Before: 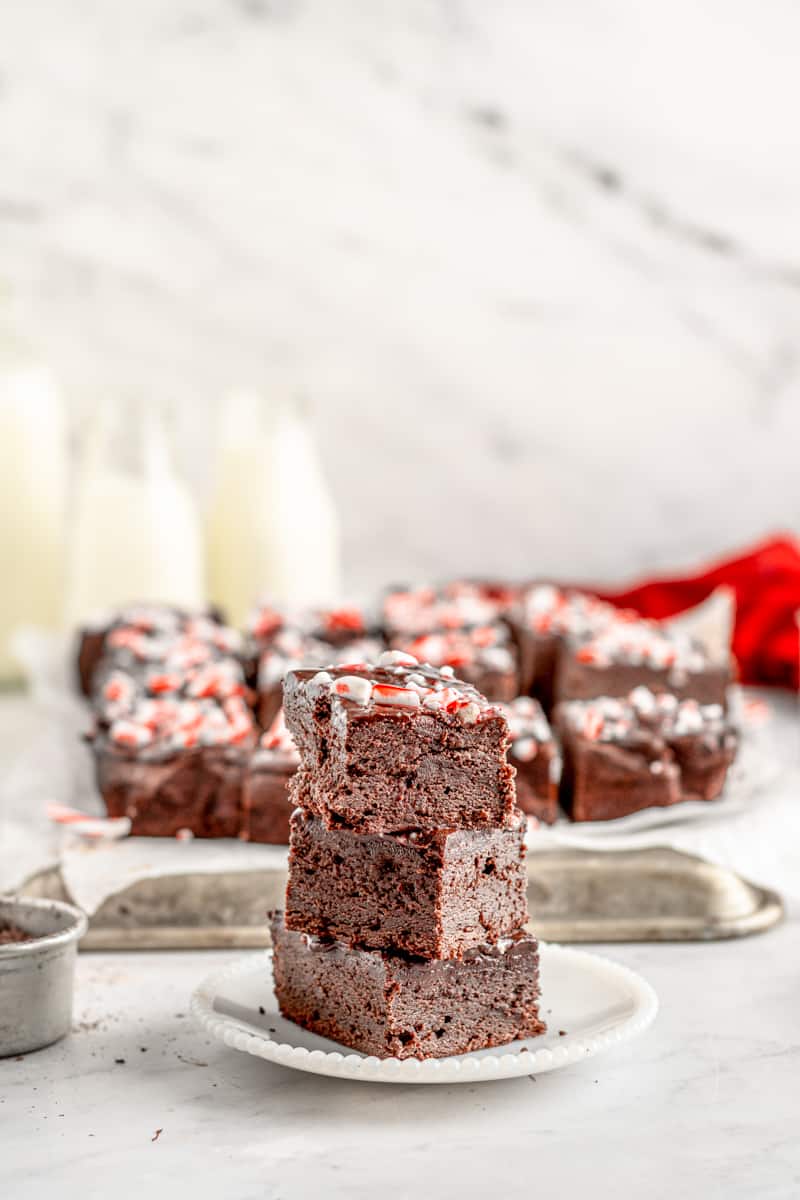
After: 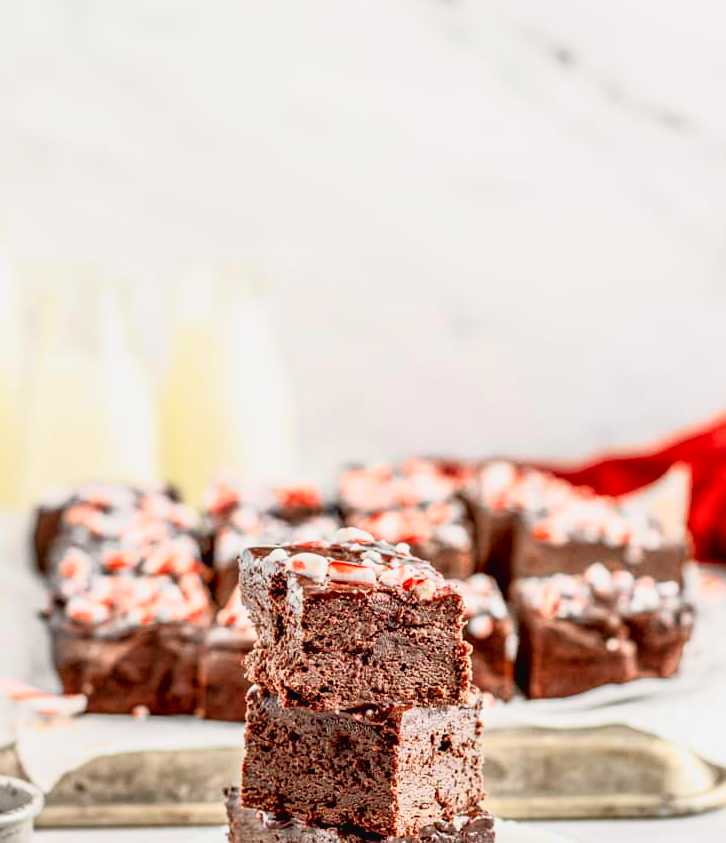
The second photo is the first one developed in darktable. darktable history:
crop: left 5.596%, top 10.314%, right 3.534%, bottom 19.395%
tone curve: curves: ch0 [(0, 0.024) (0.031, 0.027) (0.113, 0.069) (0.198, 0.18) (0.304, 0.303) (0.441, 0.462) (0.557, 0.6) (0.711, 0.79) (0.812, 0.878) (0.927, 0.935) (1, 0.963)]; ch1 [(0, 0) (0.222, 0.2) (0.343, 0.325) (0.45, 0.441) (0.502, 0.501) (0.527, 0.534) (0.55, 0.561) (0.632, 0.656) (0.735, 0.754) (1, 1)]; ch2 [(0, 0) (0.249, 0.222) (0.352, 0.348) (0.424, 0.439) (0.476, 0.482) (0.499, 0.501) (0.517, 0.516) (0.532, 0.544) (0.558, 0.585) (0.596, 0.629) (0.726, 0.745) (0.82, 0.796) (0.998, 0.928)], color space Lab, independent channels, preserve colors none
